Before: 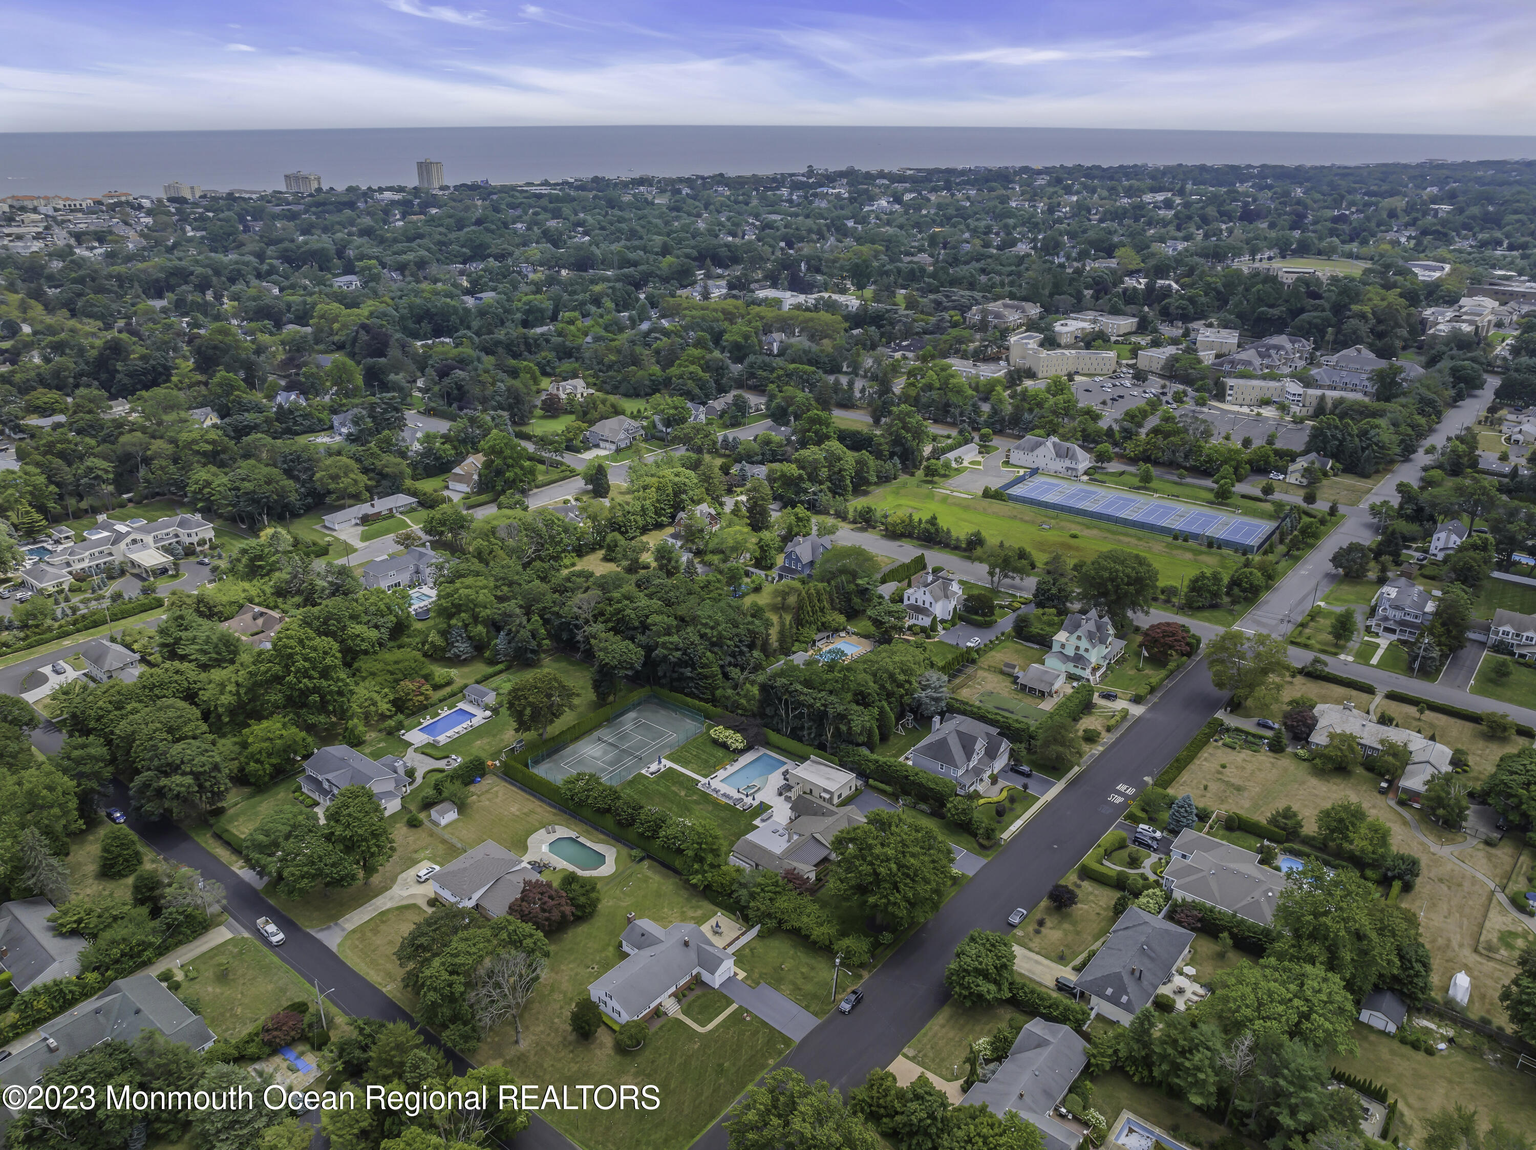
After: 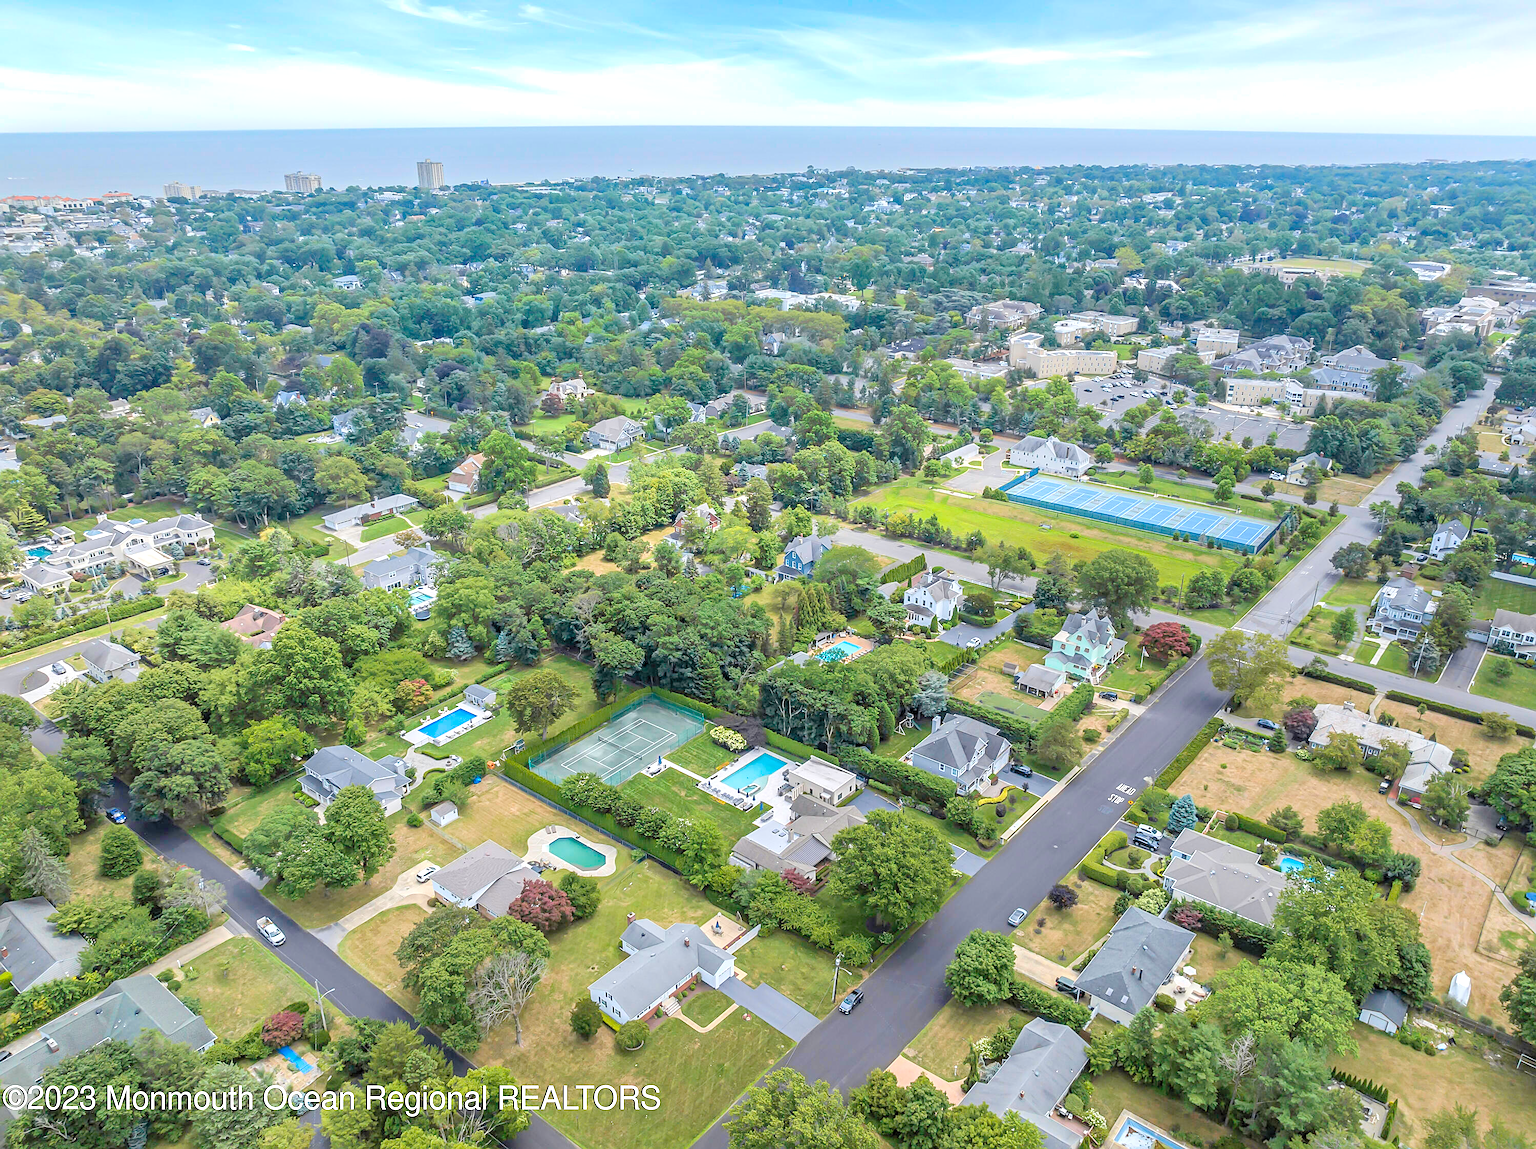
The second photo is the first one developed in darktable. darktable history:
contrast brightness saturation: saturation -0.068
levels: levels [0.036, 0.364, 0.827]
sharpen: on, module defaults
